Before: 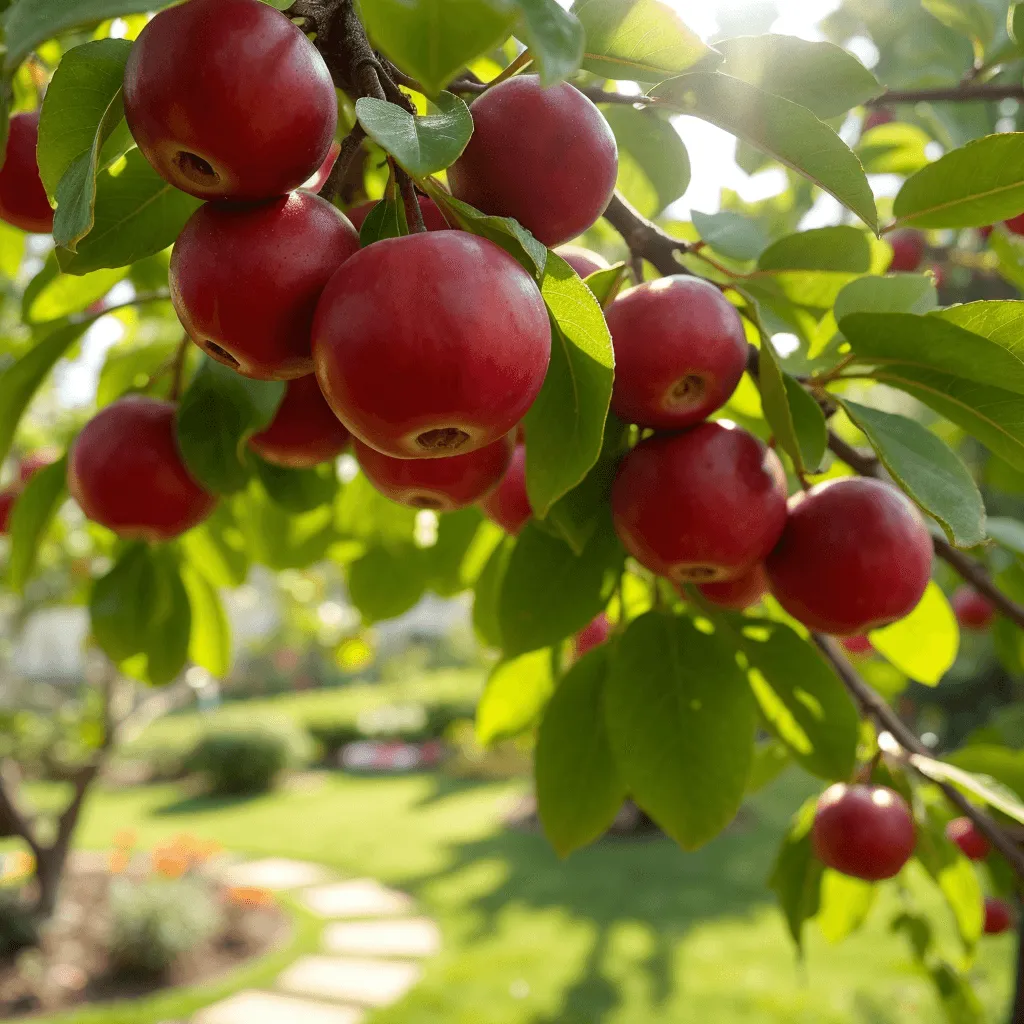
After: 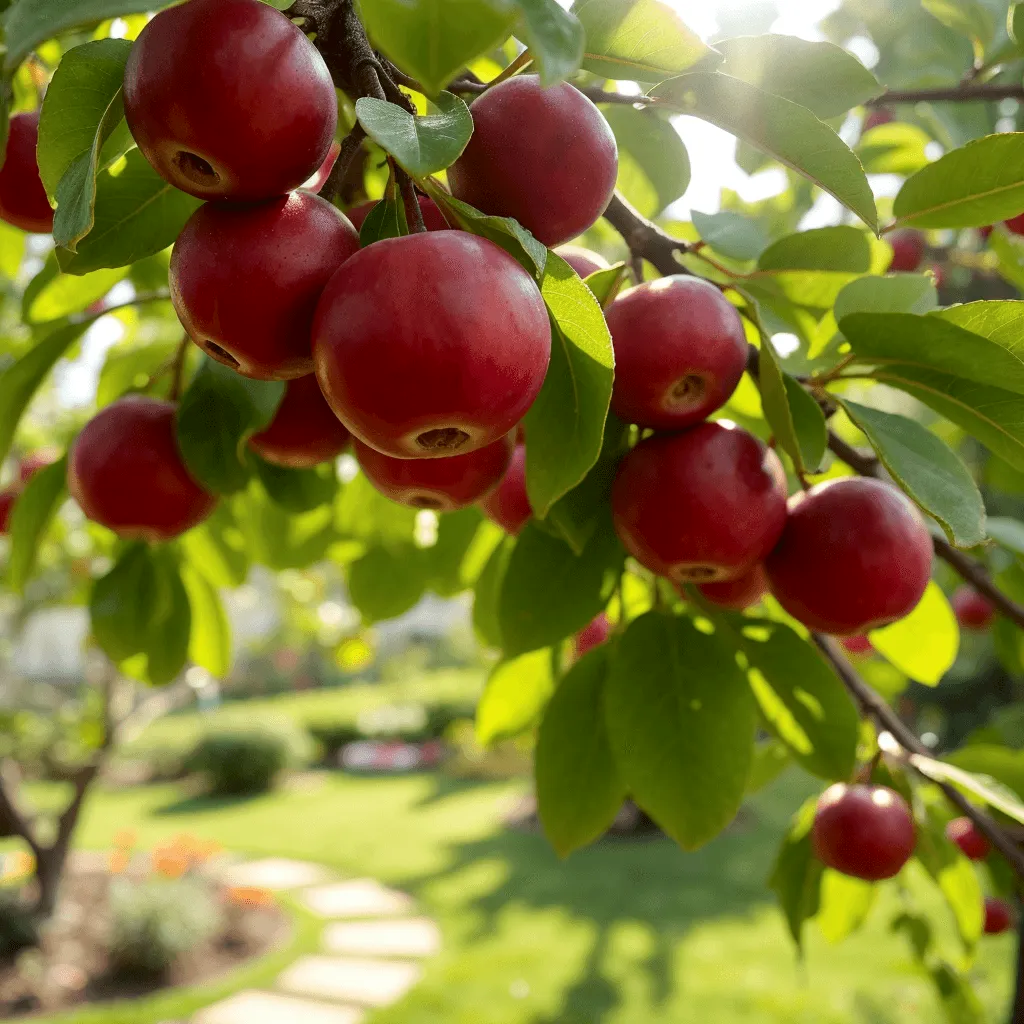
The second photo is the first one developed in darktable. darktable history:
tone curve: curves: ch0 [(0, 0) (0.08, 0.056) (0.4, 0.4) (0.6, 0.612) (0.92, 0.924) (1, 1)], color space Lab, independent channels, preserve colors none
